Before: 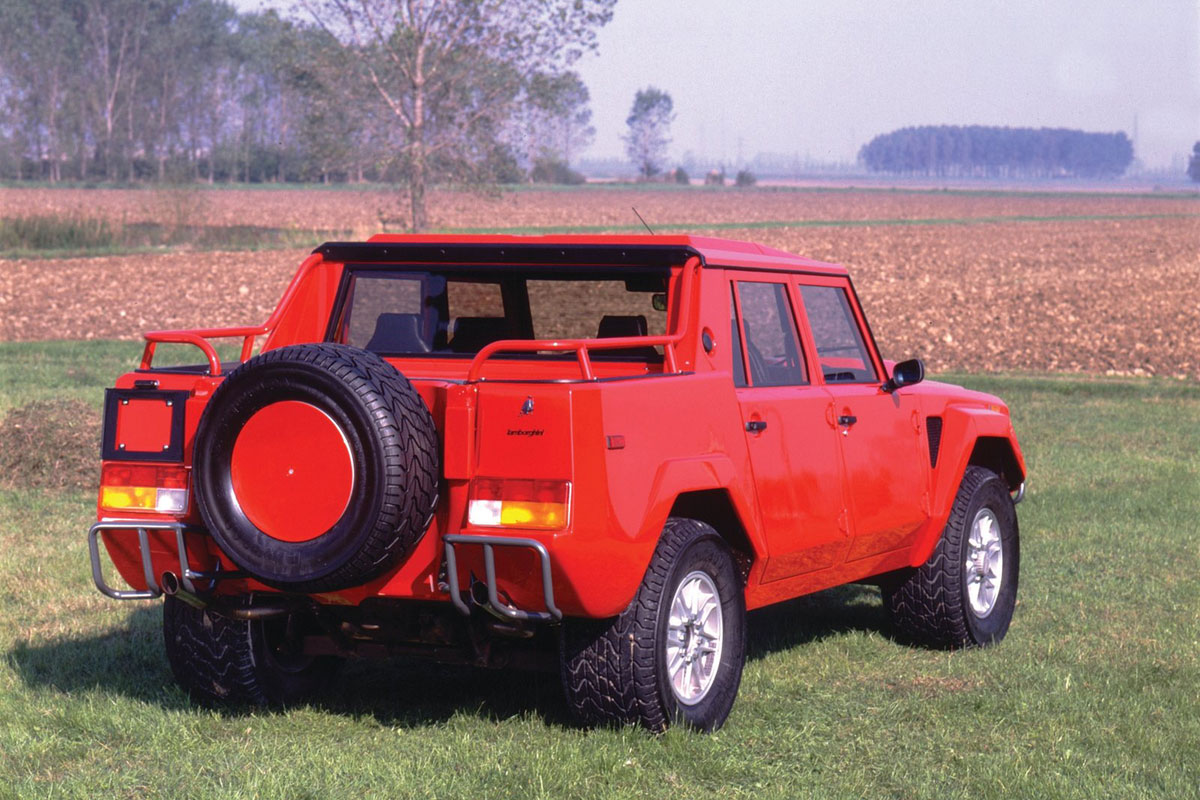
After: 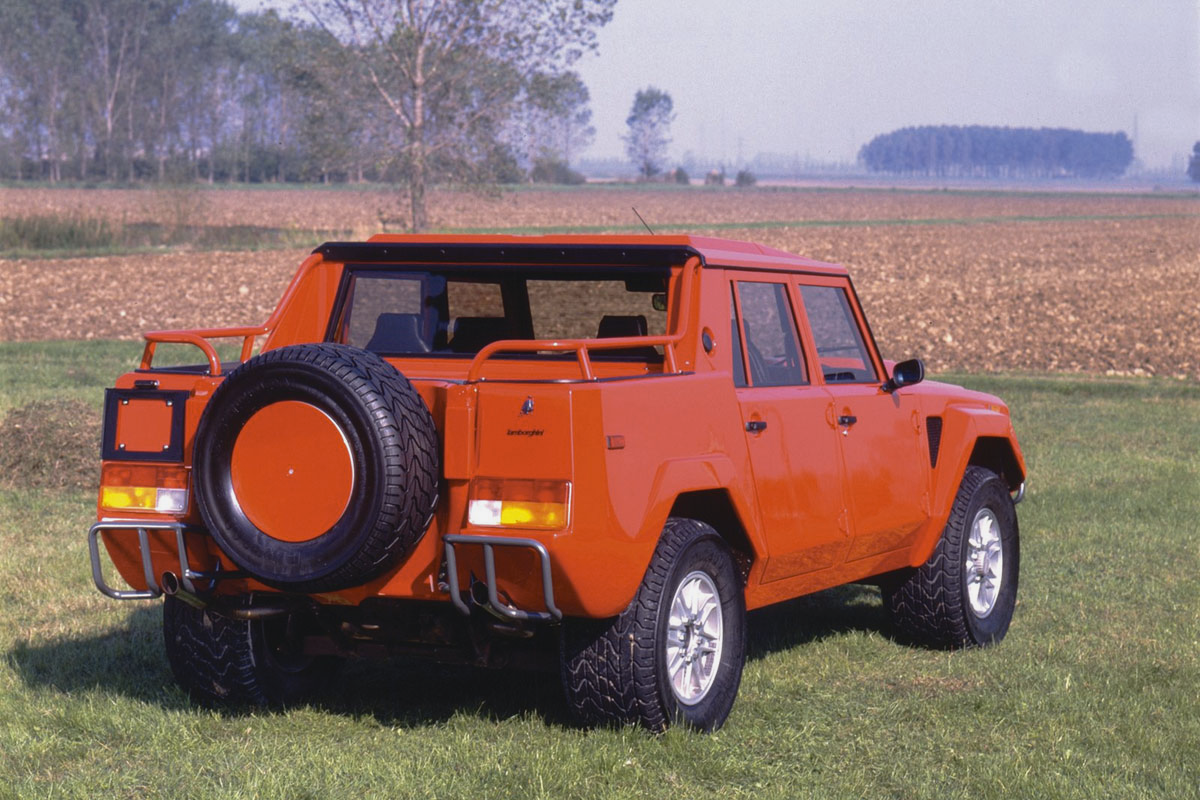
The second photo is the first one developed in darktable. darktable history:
color contrast: green-magenta contrast 0.8, blue-yellow contrast 1.1, unbound 0
contrast brightness saturation: contrast -0.08, brightness -0.04, saturation -0.11
